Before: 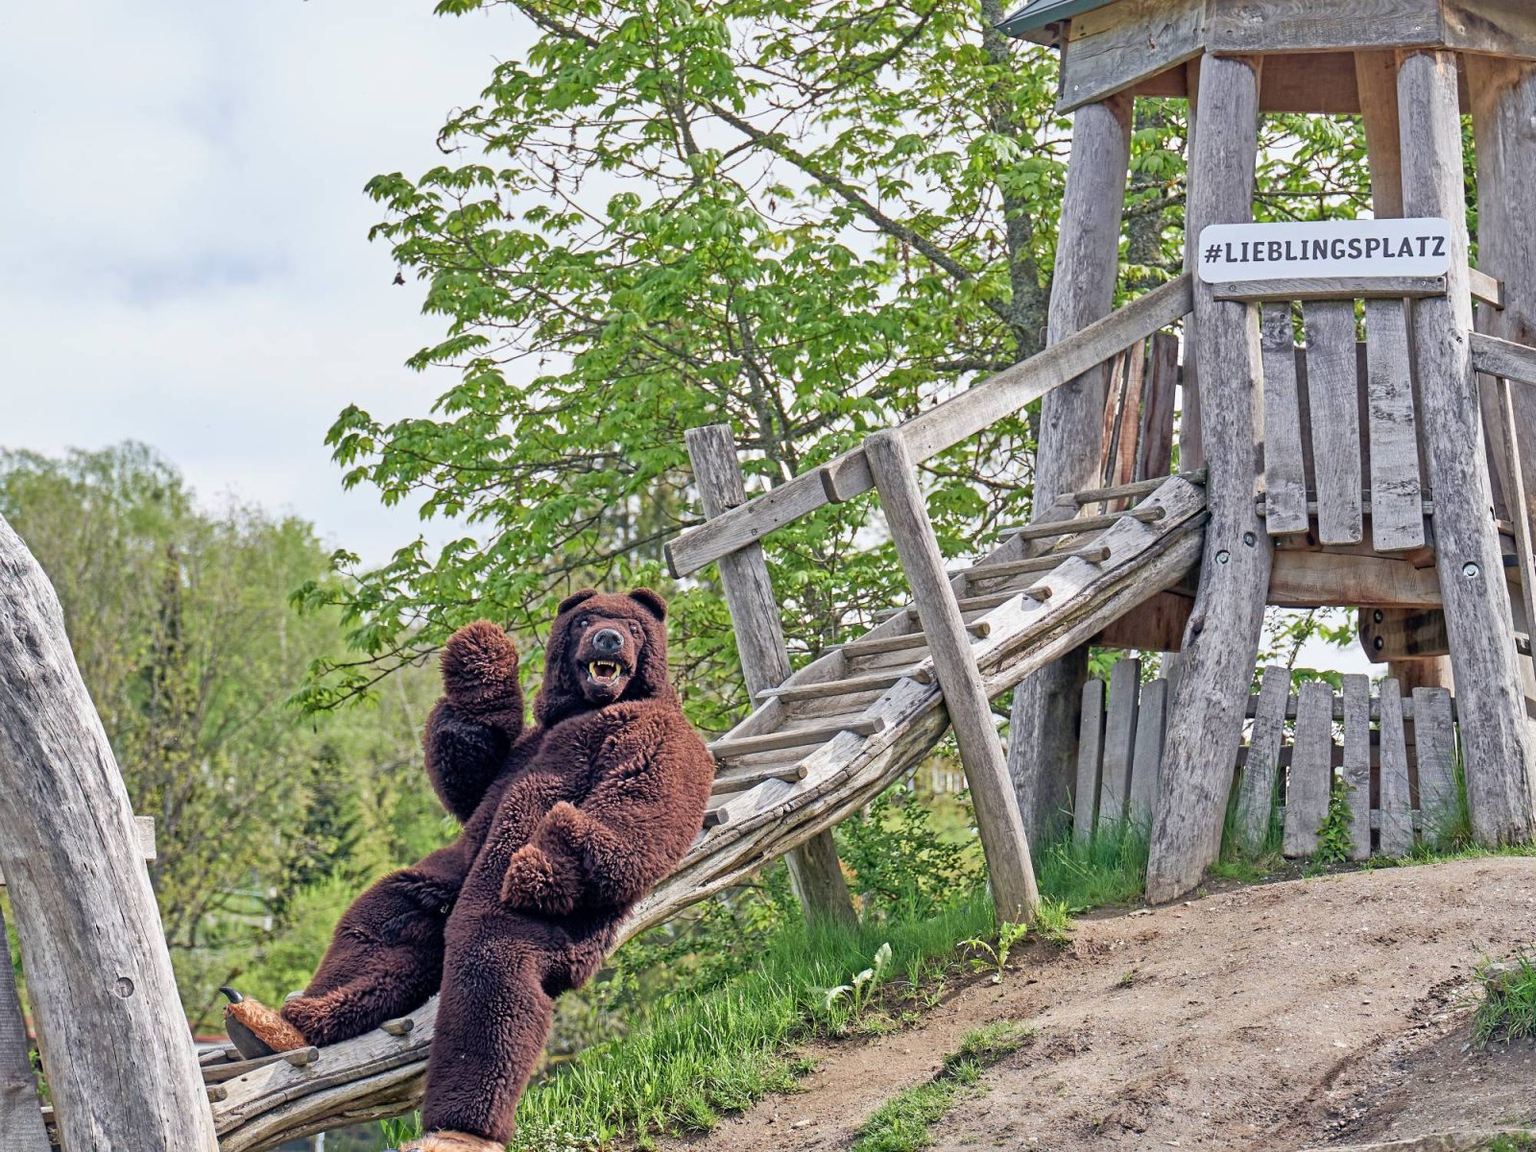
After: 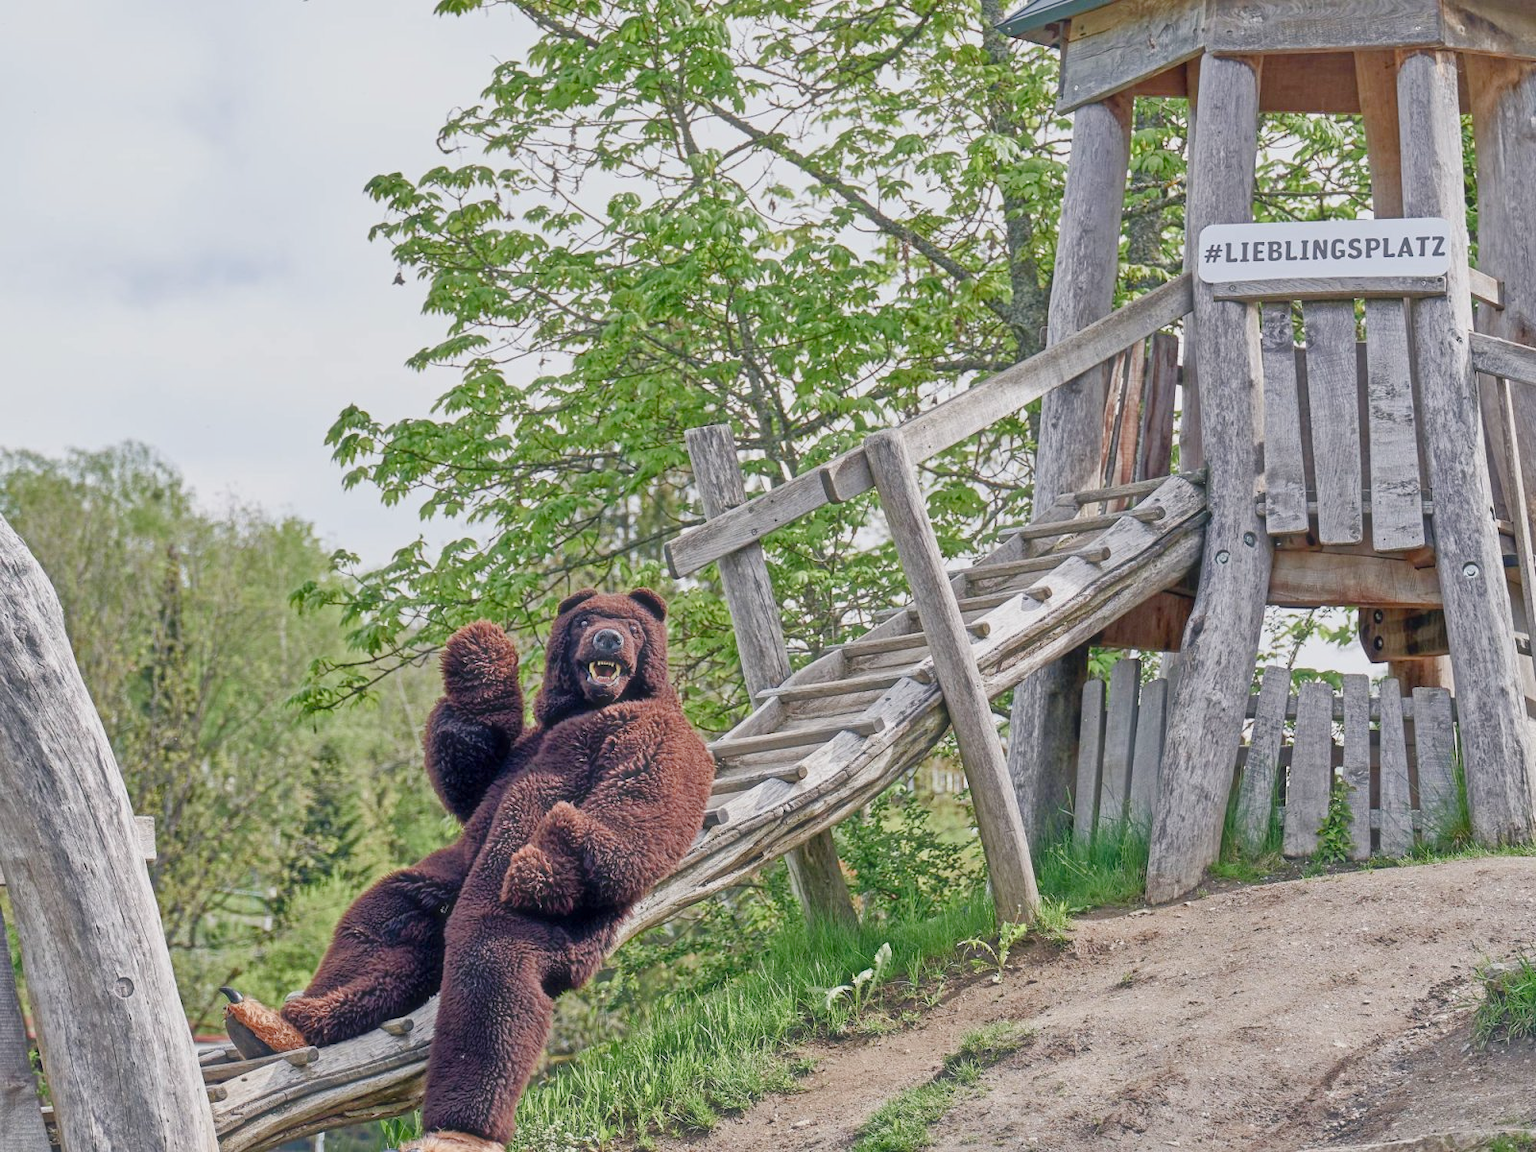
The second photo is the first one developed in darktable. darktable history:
haze removal: strength -0.09, distance 0.358, compatibility mode true, adaptive false
color balance rgb: shadows lift › chroma 1%, shadows lift › hue 113°, highlights gain › chroma 0.2%, highlights gain › hue 333°, perceptual saturation grading › global saturation 20%, perceptual saturation grading › highlights -50%, perceptual saturation grading › shadows 25%, contrast -10%
